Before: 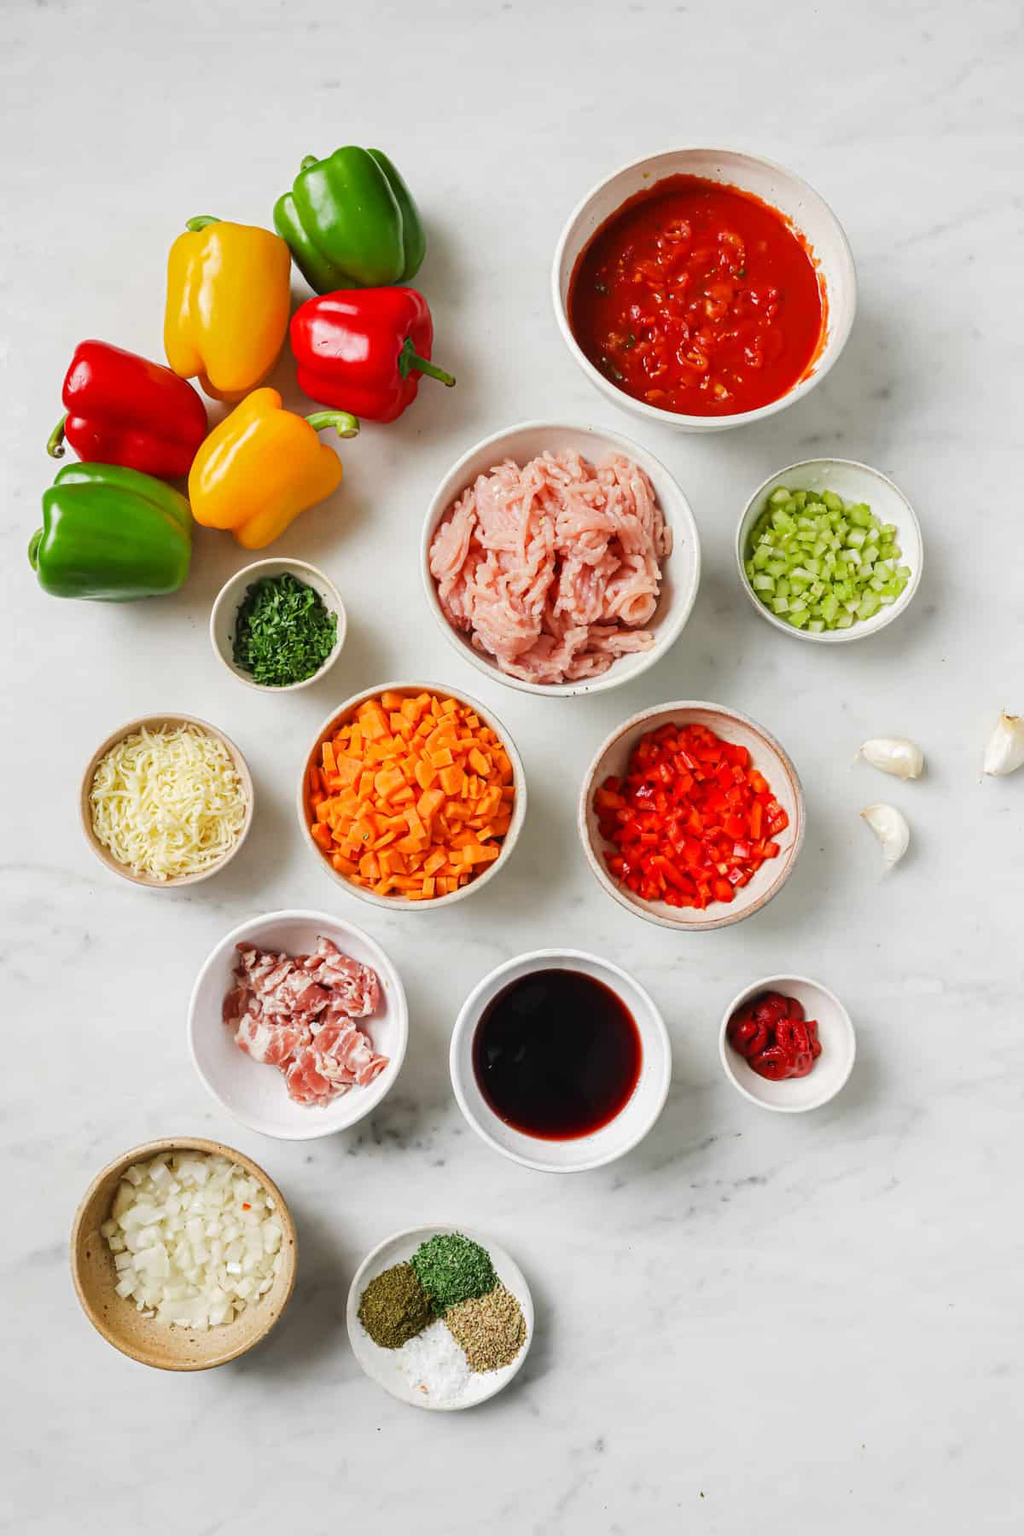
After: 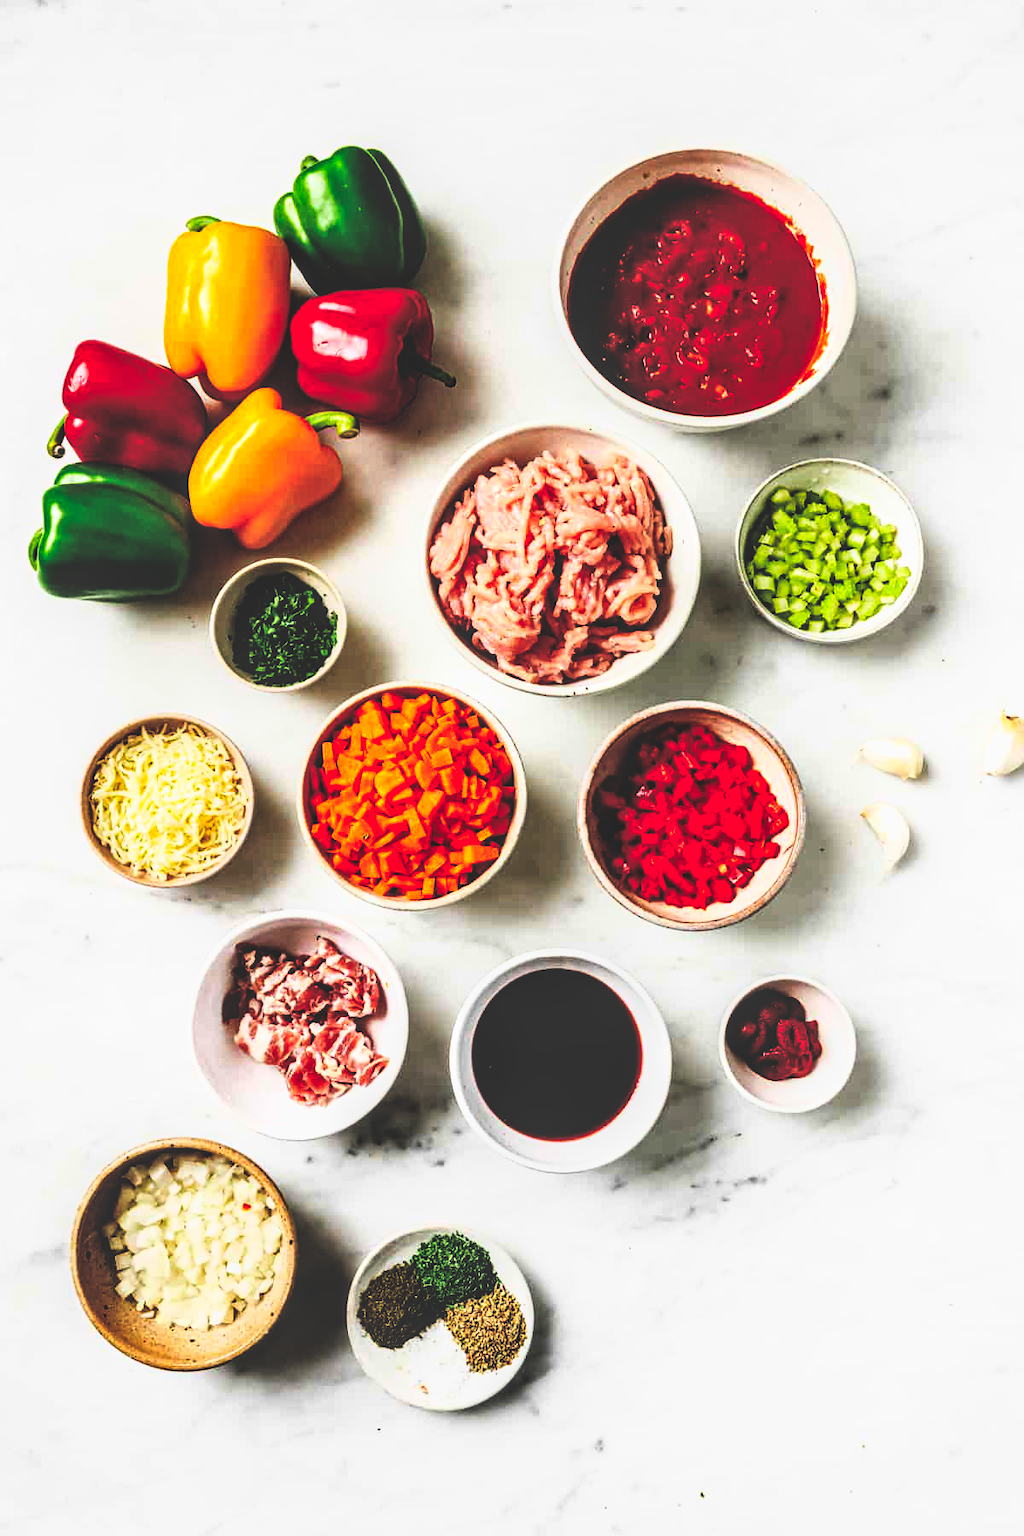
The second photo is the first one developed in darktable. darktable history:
local contrast: on, module defaults
tone curve: curves: ch0 [(0, 0) (0.187, 0.12) (0.384, 0.363) (0.618, 0.698) (0.754, 0.857) (0.875, 0.956) (1, 0.987)]; ch1 [(0, 0) (0.402, 0.36) (0.476, 0.466) (0.501, 0.501) (0.518, 0.514) (0.564, 0.608) (0.614, 0.664) (0.692, 0.744) (1, 1)]; ch2 [(0, 0) (0.435, 0.412) (0.483, 0.481) (0.503, 0.503) (0.522, 0.535) (0.563, 0.601) (0.627, 0.699) (0.699, 0.753) (0.997, 0.858)], color space Lab, linked channels, preserve colors none
base curve: curves: ch0 [(0, 0.036) (0.083, 0.04) (0.804, 1)], preserve colors none
